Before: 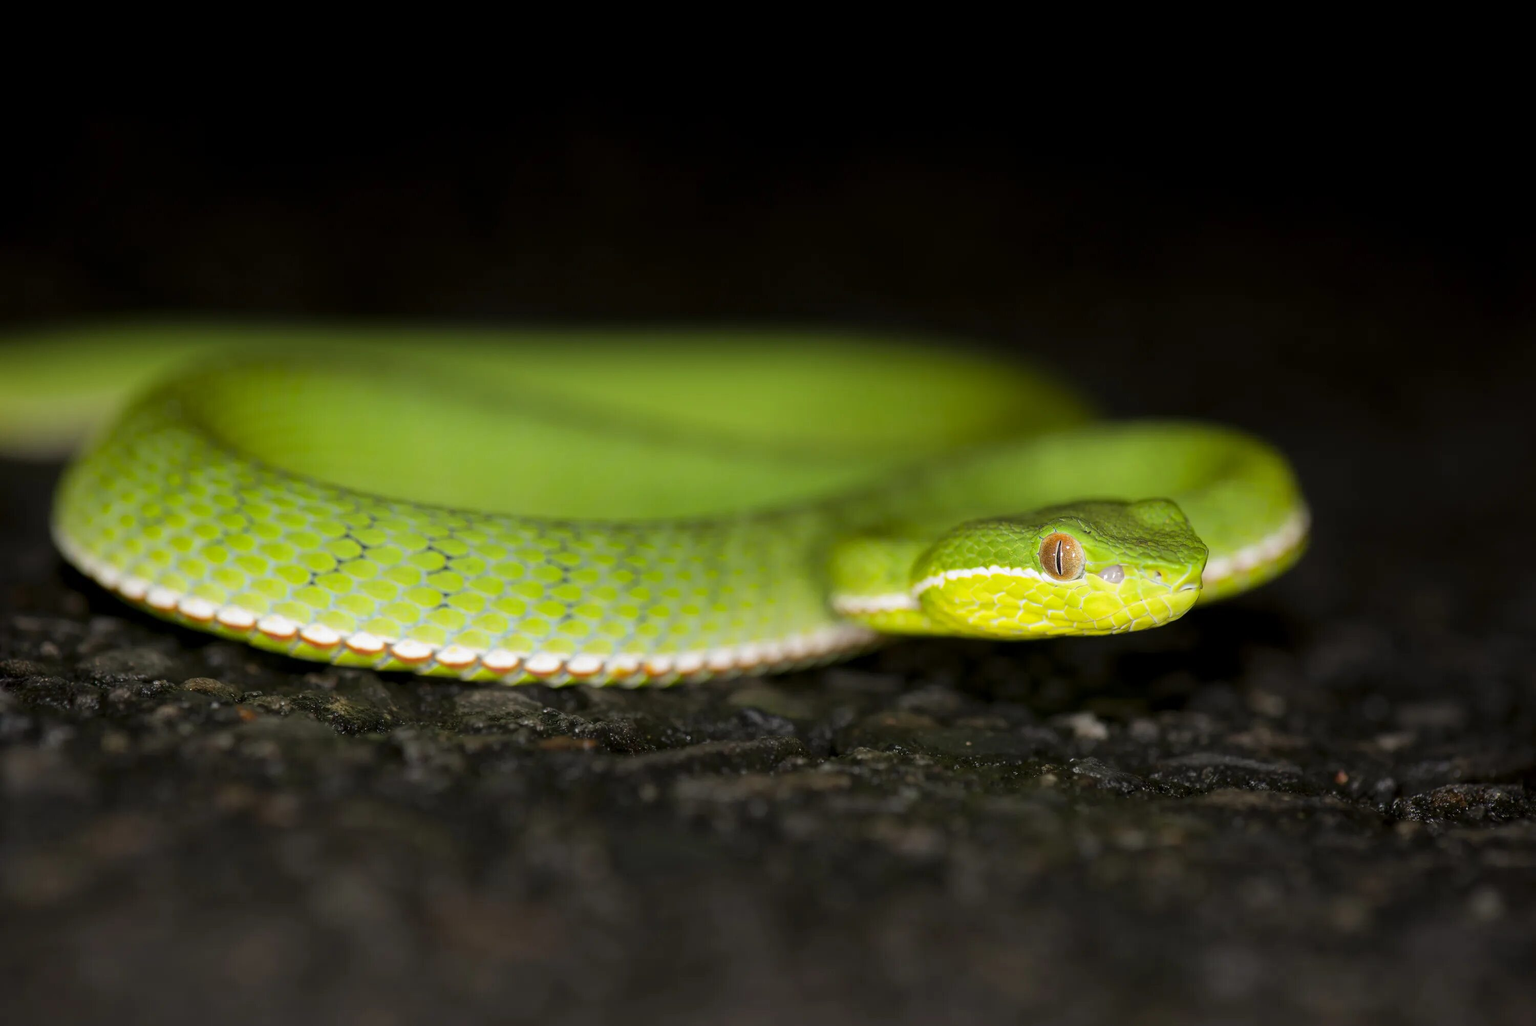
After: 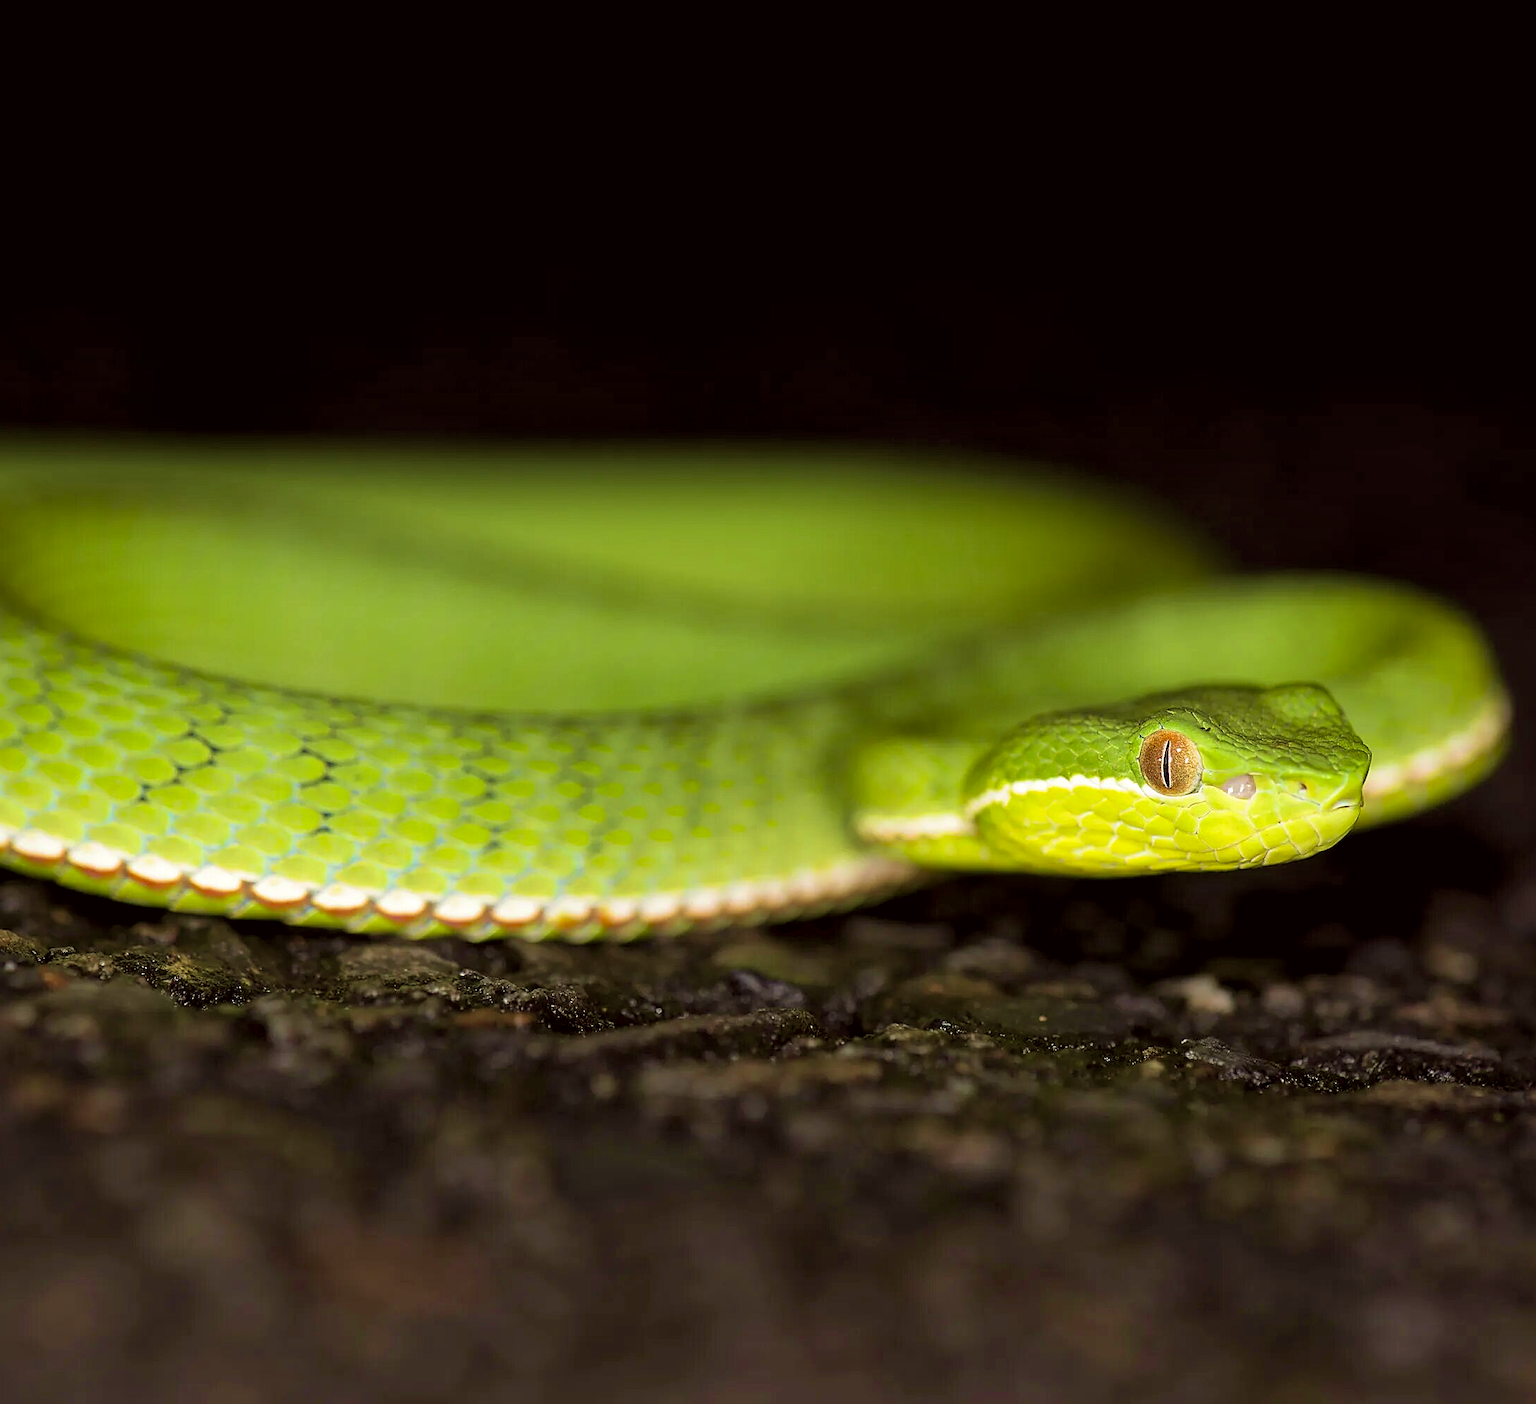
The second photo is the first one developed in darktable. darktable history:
local contrast: mode bilateral grid, contrast 19, coarseness 50, detail 132%, midtone range 0.2
color correction: highlights a* -0.906, highlights b* 4.45, shadows a* 3.63
crop: left 13.566%, top 0%, right 13.434%
sharpen: radius 1.384, amount 1.264, threshold 0.673
velvia: strength 74.06%
levels: levels [0.018, 0.493, 1]
